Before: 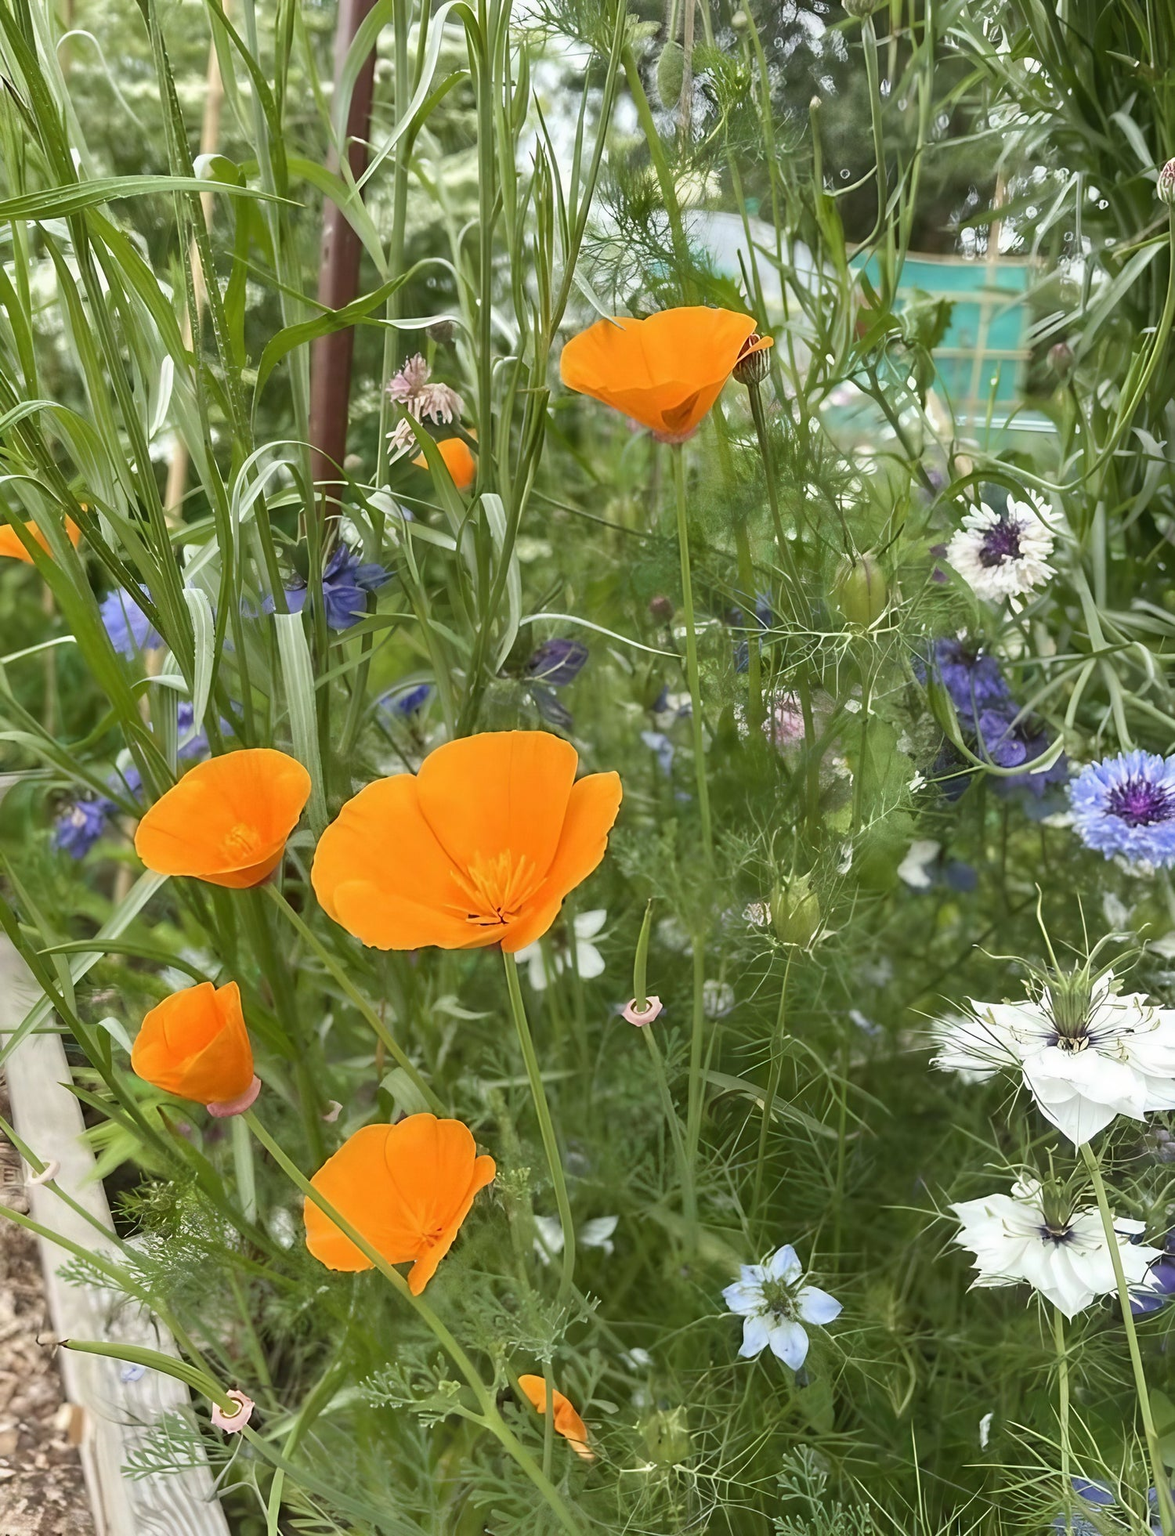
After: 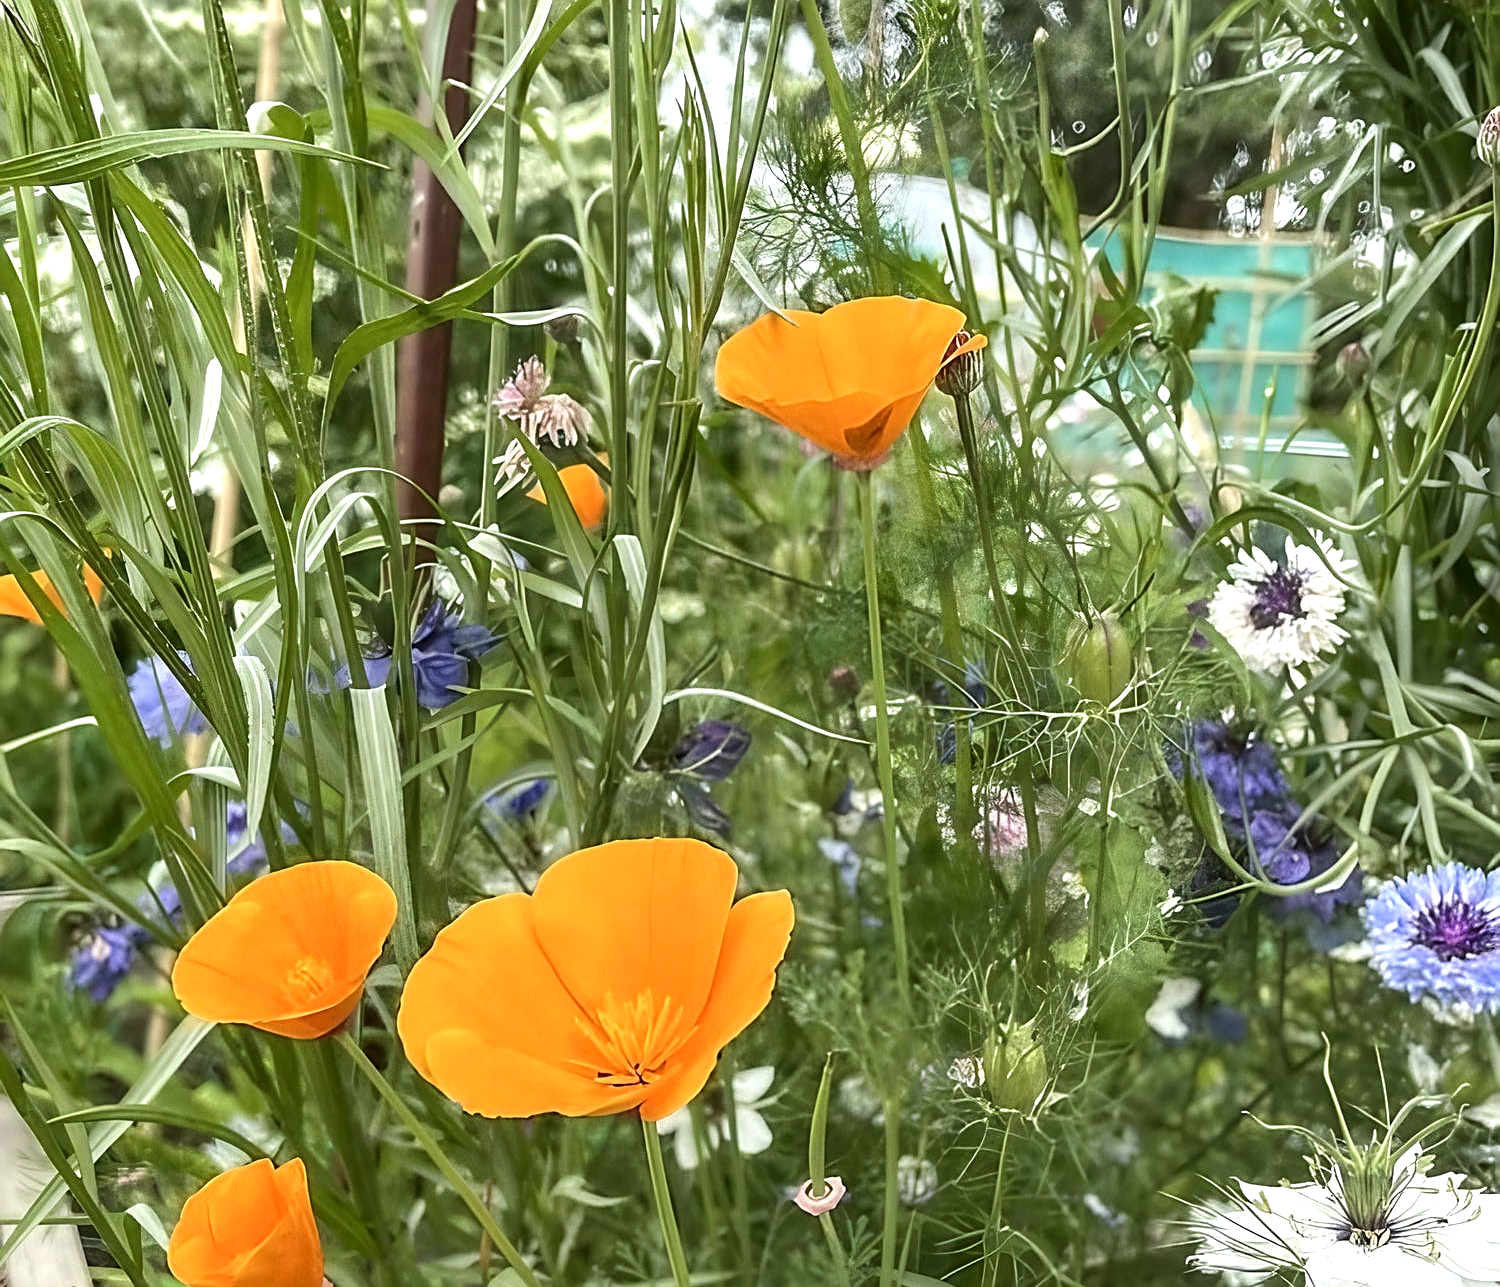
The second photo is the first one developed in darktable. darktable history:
crop and rotate: top 4.848%, bottom 29.503%
local contrast: on, module defaults
sharpen: amount 0.55
tone equalizer: -8 EV -0.417 EV, -7 EV -0.389 EV, -6 EV -0.333 EV, -5 EV -0.222 EV, -3 EV 0.222 EV, -2 EV 0.333 EV, -1 EV 0.389 EV, +0 EV 0.417 EV, edges refinement/feathering 500, mask exposure compensation -1.57 EV, preserve details no
